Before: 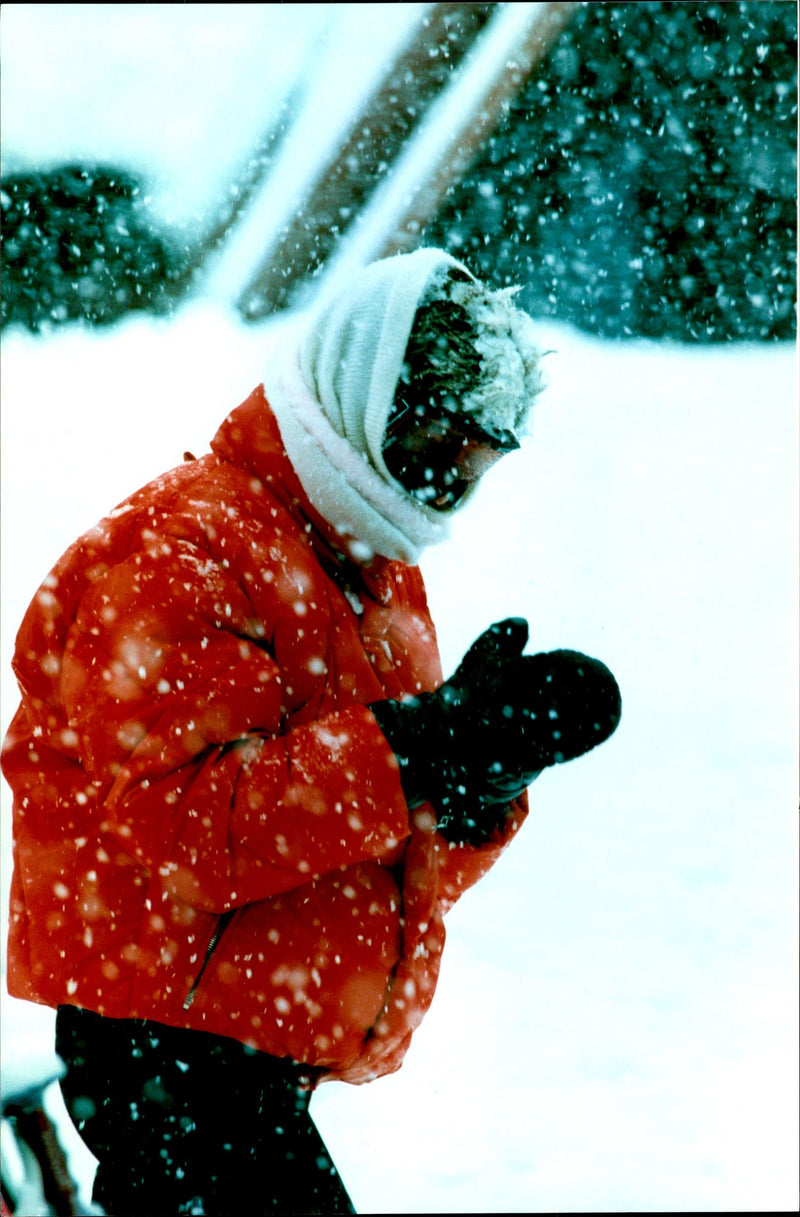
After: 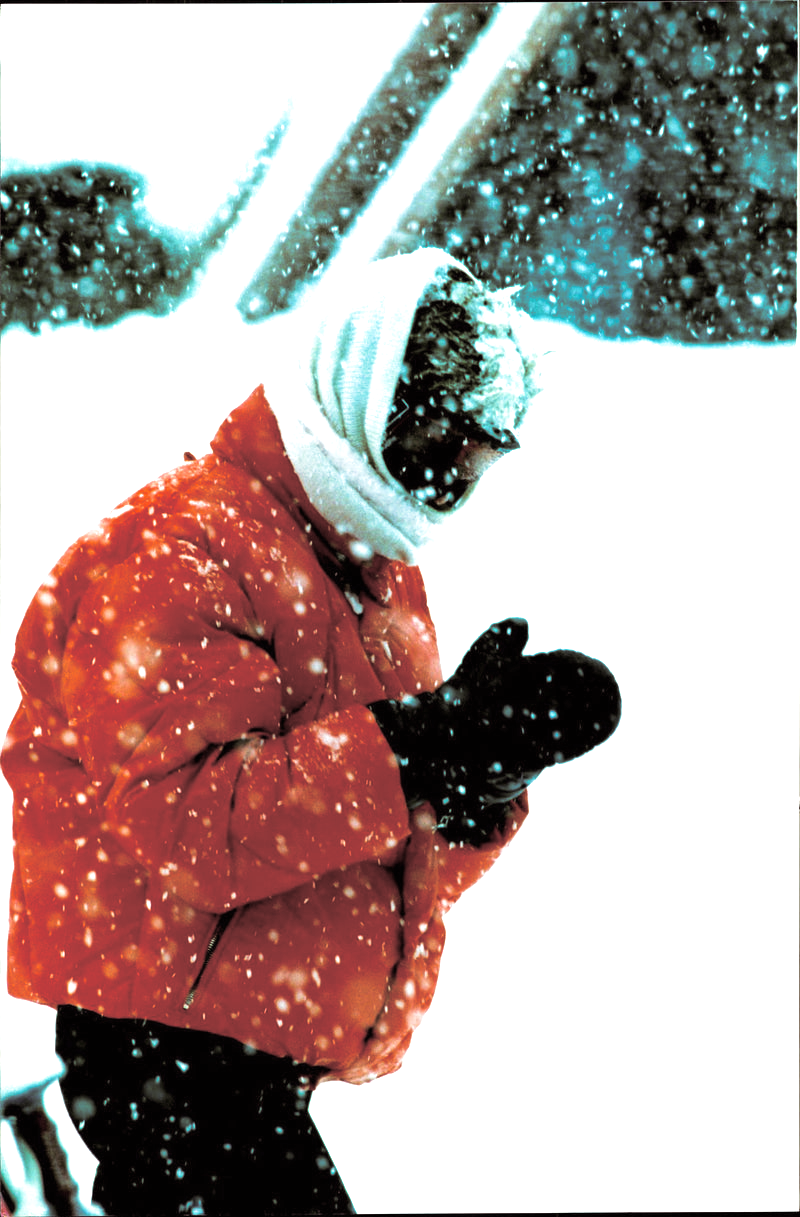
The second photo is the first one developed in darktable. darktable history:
exposure: black level correction 0, exposure 0.7 EV, compensate exposure bias true, compensate highlight preservation false
split-toning: shadows › saturation 0.24, highlights › hue 54°, highlights › saturation 0.24
